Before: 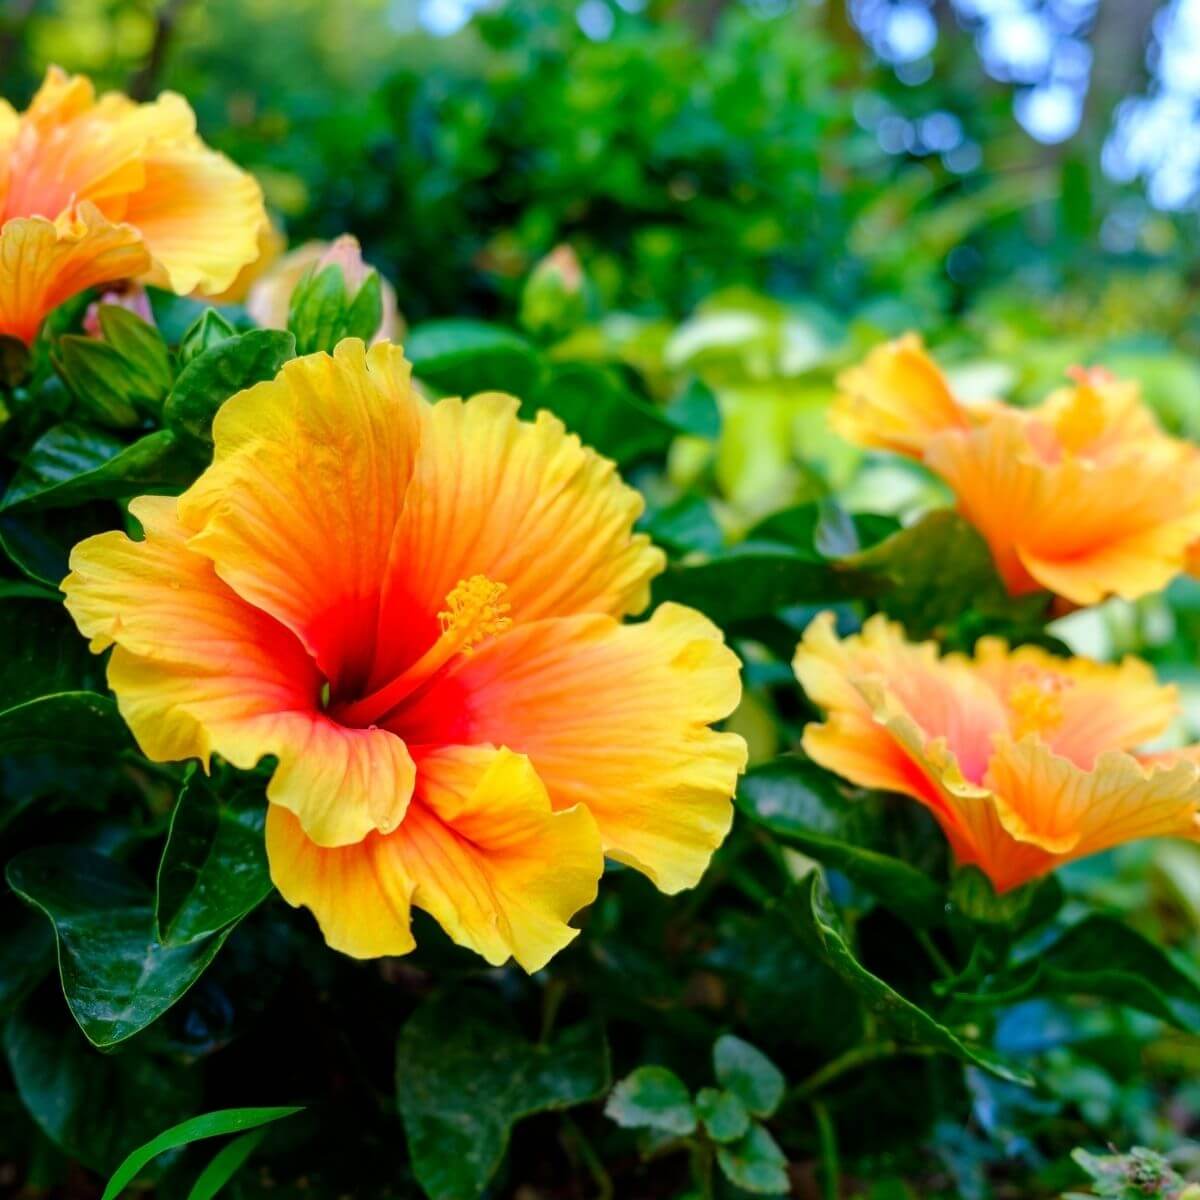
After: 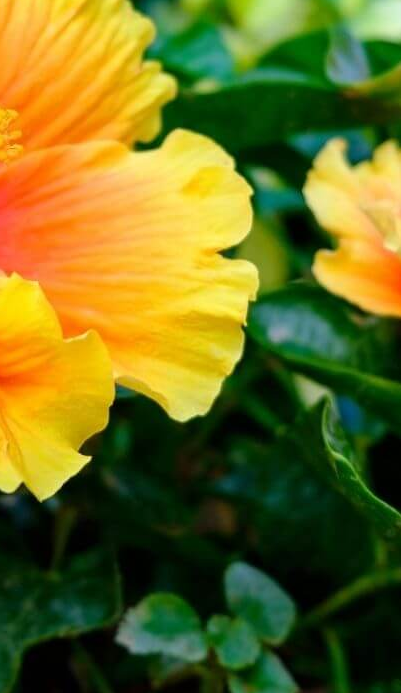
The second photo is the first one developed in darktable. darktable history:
crop: left 40.774%, top 39.457%, right 25.758%, bottom 2.722%
